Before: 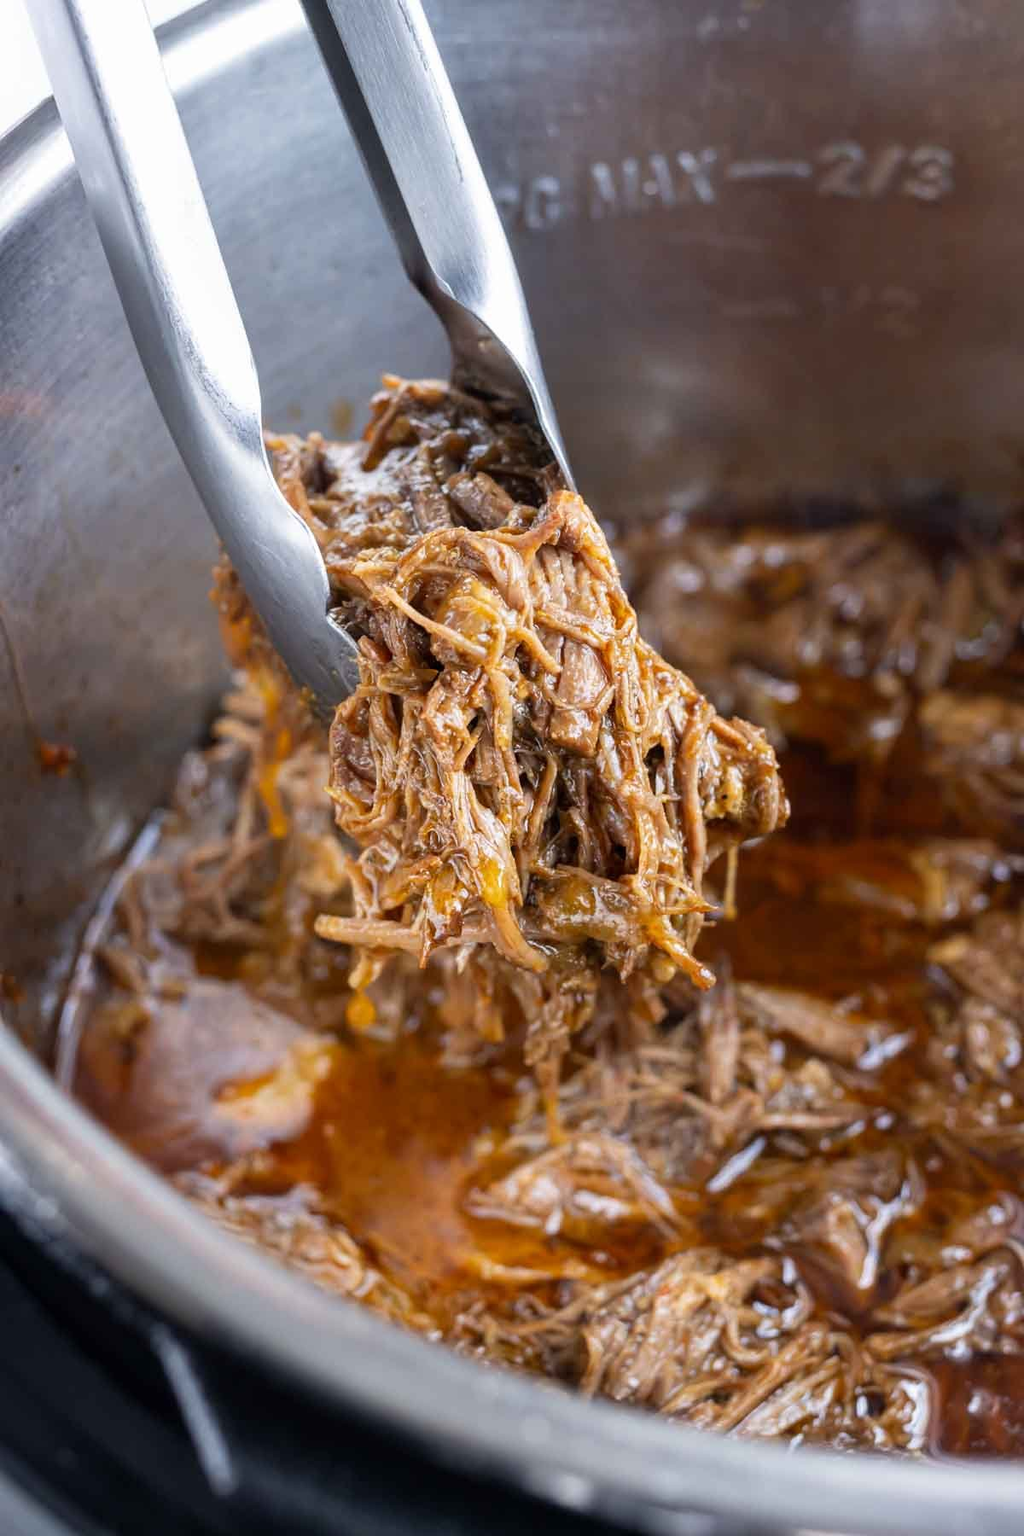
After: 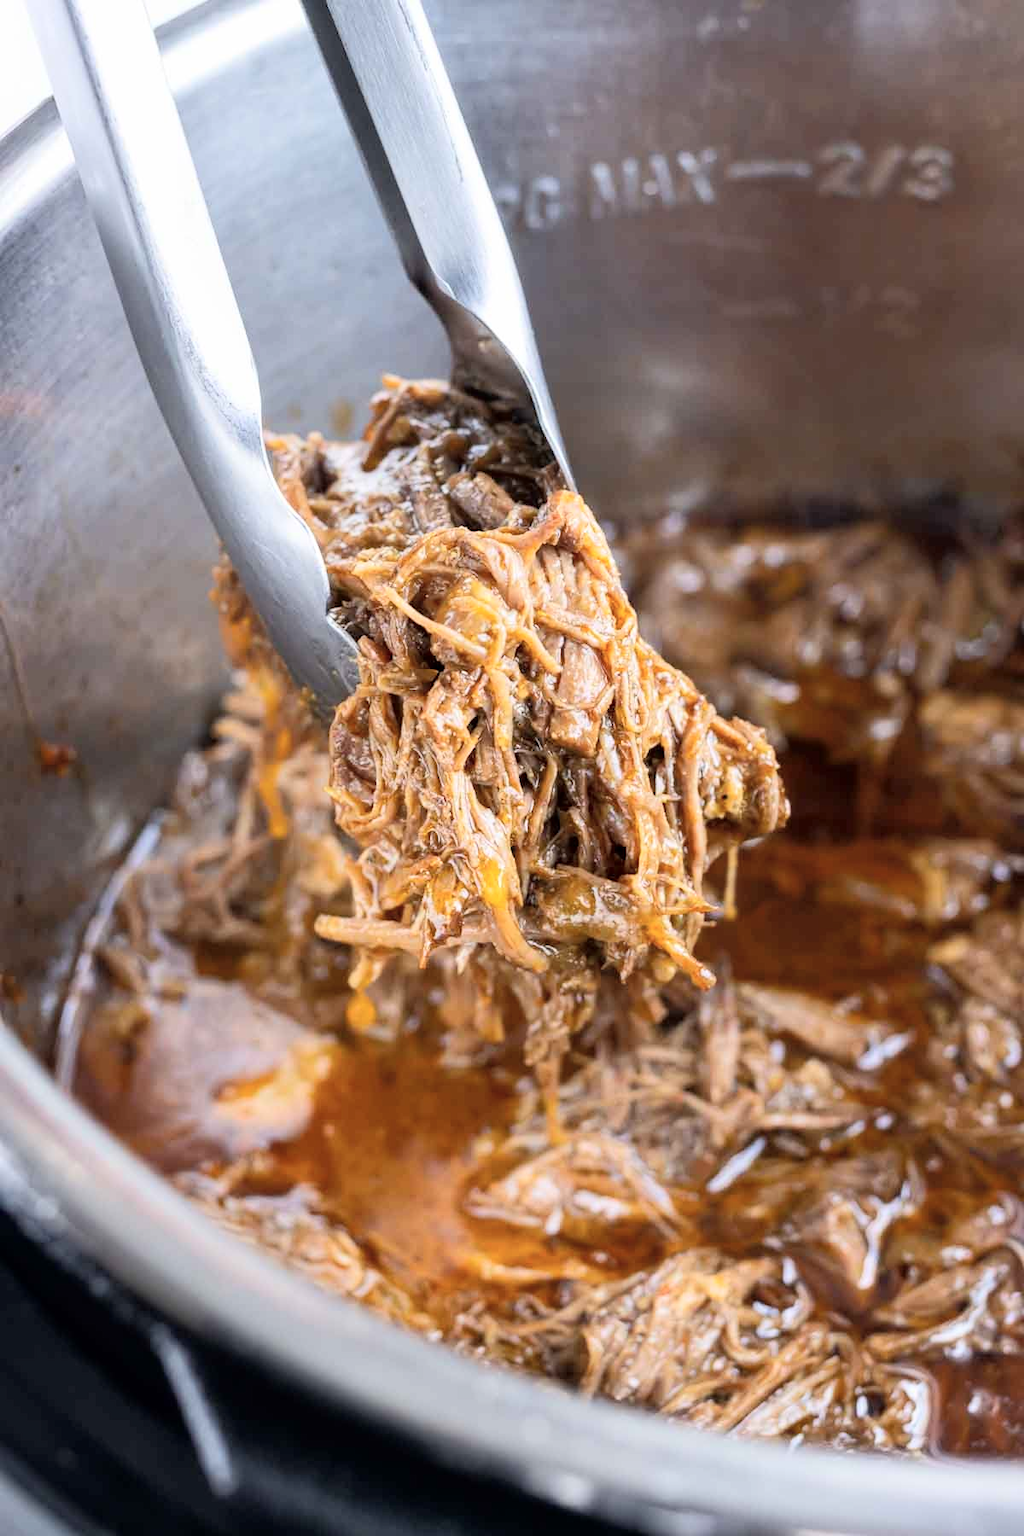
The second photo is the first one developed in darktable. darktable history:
tone curve: curves: ch0 [(0, 0) (0.004, 0.001) (0.133, 0.16) (0.325, 0.399) (0.475, 0.588) (0.832, 0.903) (1, 1)], color space Lab, independent channels, preserve colors none
